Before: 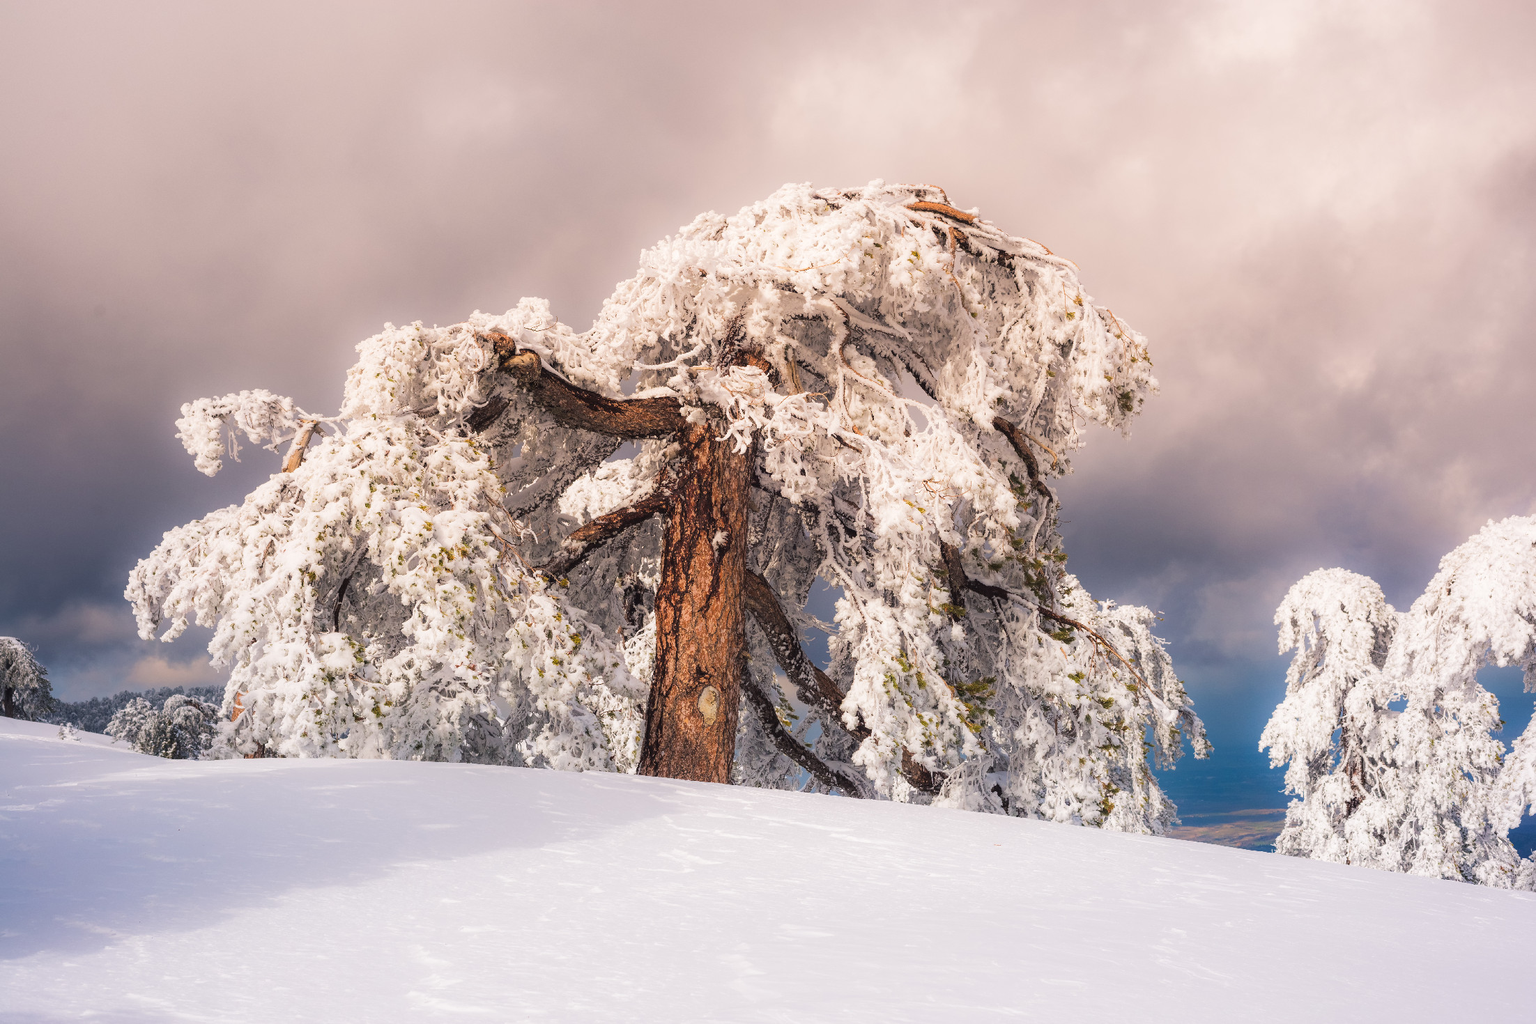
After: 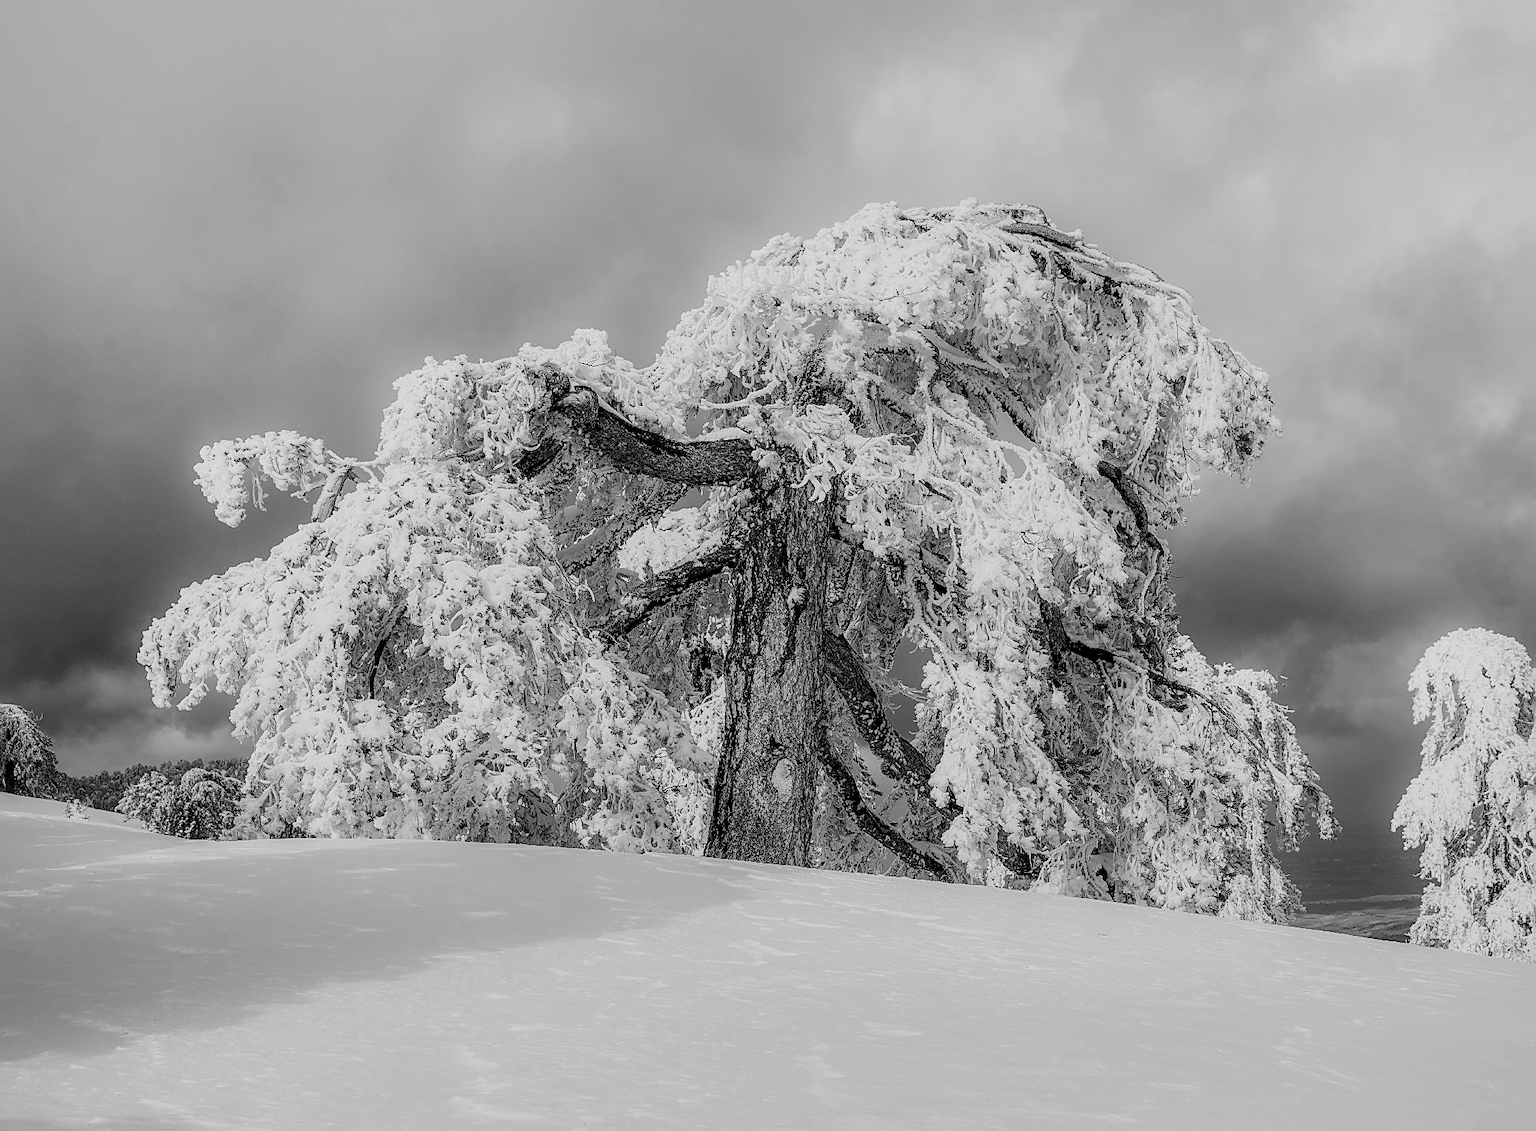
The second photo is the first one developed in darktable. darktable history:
shadows and highlights: on, module defaults
crop: right 9.509%, bottom 0.031%
monochrome: on, module defaults
filmic rgb: black relative exposure -5 EV, hardness 2.88, contrast 1.2, highlights saturation mix -30%
local contrast: detail 130%
sharpen: radius 1.4, amount 1.25, threshold 0.7
velvia: strength 74%
color calibration: illuminant Planckian (black body), adaptation linear Bradford (ICC v4), x 0.361, y 0.366, temperature 4511.61 K, saturation algorithm version 1 (2020)
